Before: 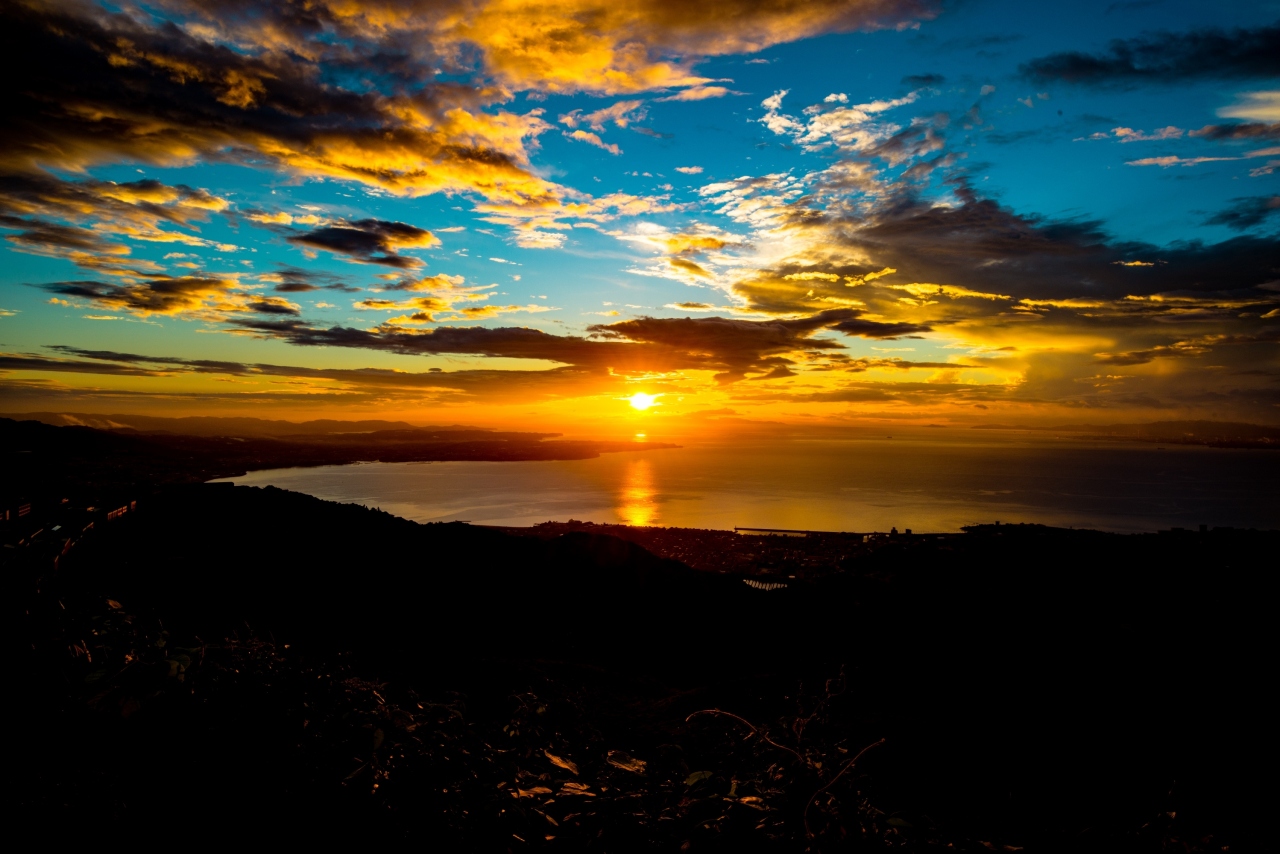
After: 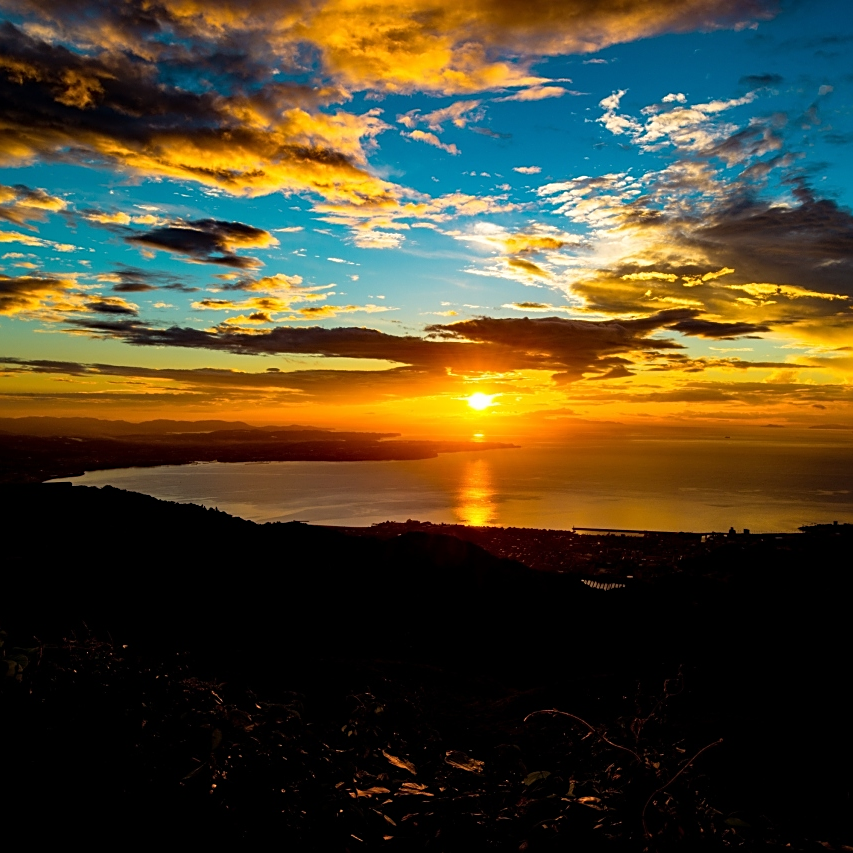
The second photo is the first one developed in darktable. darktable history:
exposure: compensate highlight preservation false
sharpen: on, module defaults
crop and rotate: left 12.688%, right 20.656%
